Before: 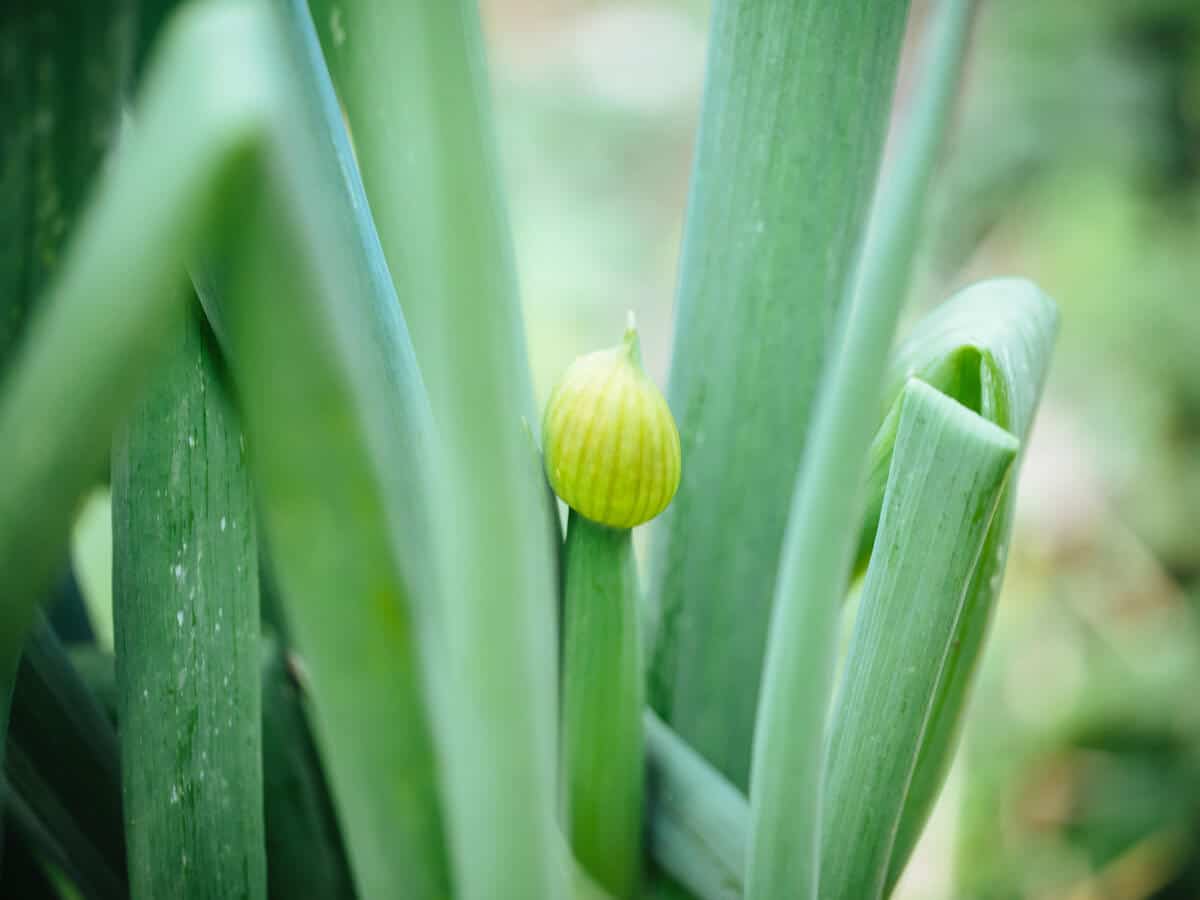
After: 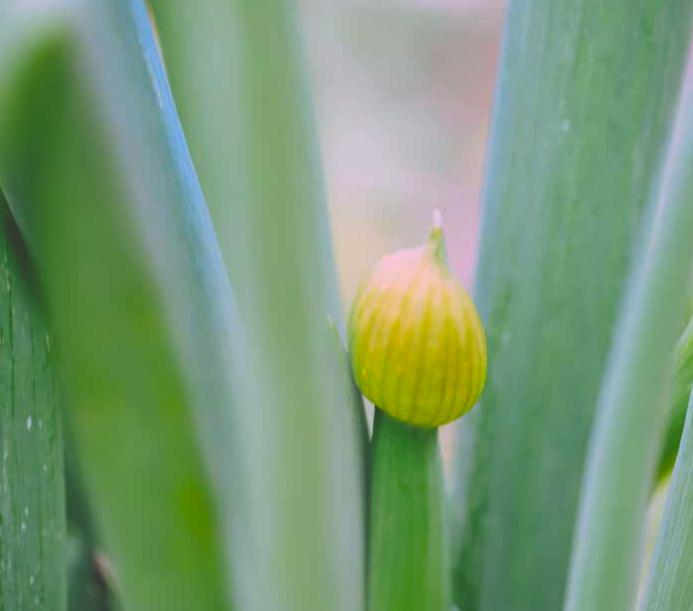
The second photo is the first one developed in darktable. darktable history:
exposure: black level correction -0.037, exposure -0.496 EV, compensate highlight preservation false
color correction: highlights a* 19.1, highlights b* -11.47, saturation 1.7
crop: left 16.214%, top 11.238%, right 26.032%, bottom 20.786%
